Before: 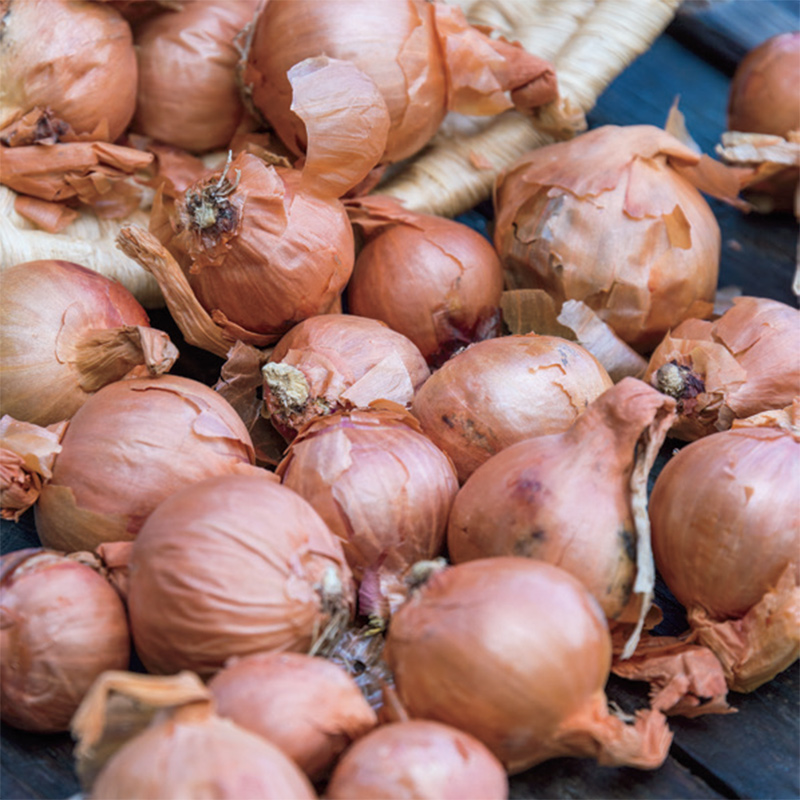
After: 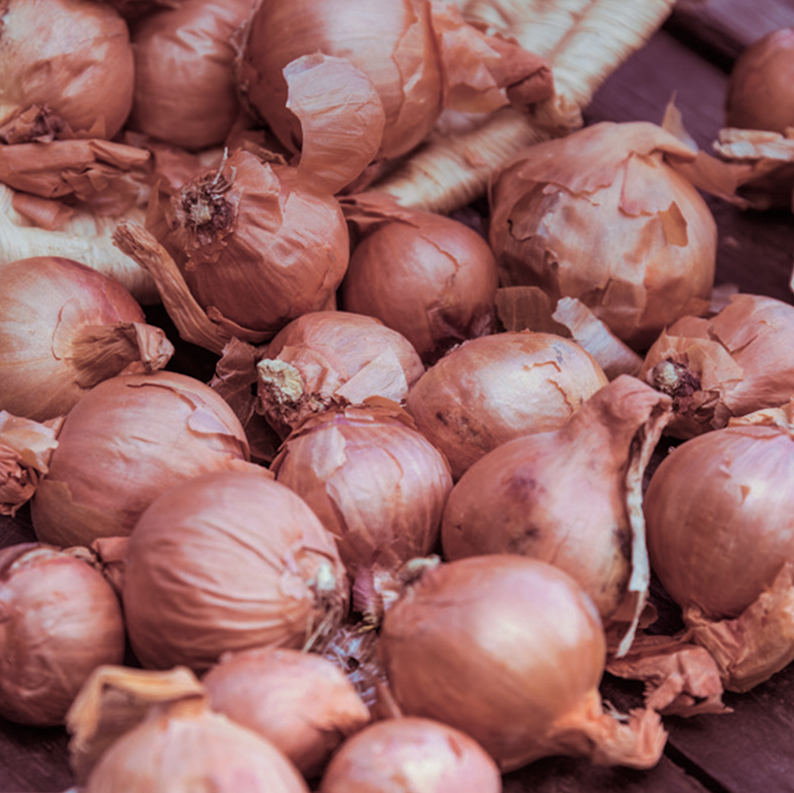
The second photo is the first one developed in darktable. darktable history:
rotate and perspective: rotation 0.192°, lens shift (horizontal) -0.015, crop left 0.005, crop right 0.996, crop top 0.006, crop bottom 0.99
graduated density: rotation -0.352°, offset 57.64
split-toning: compress 20%
